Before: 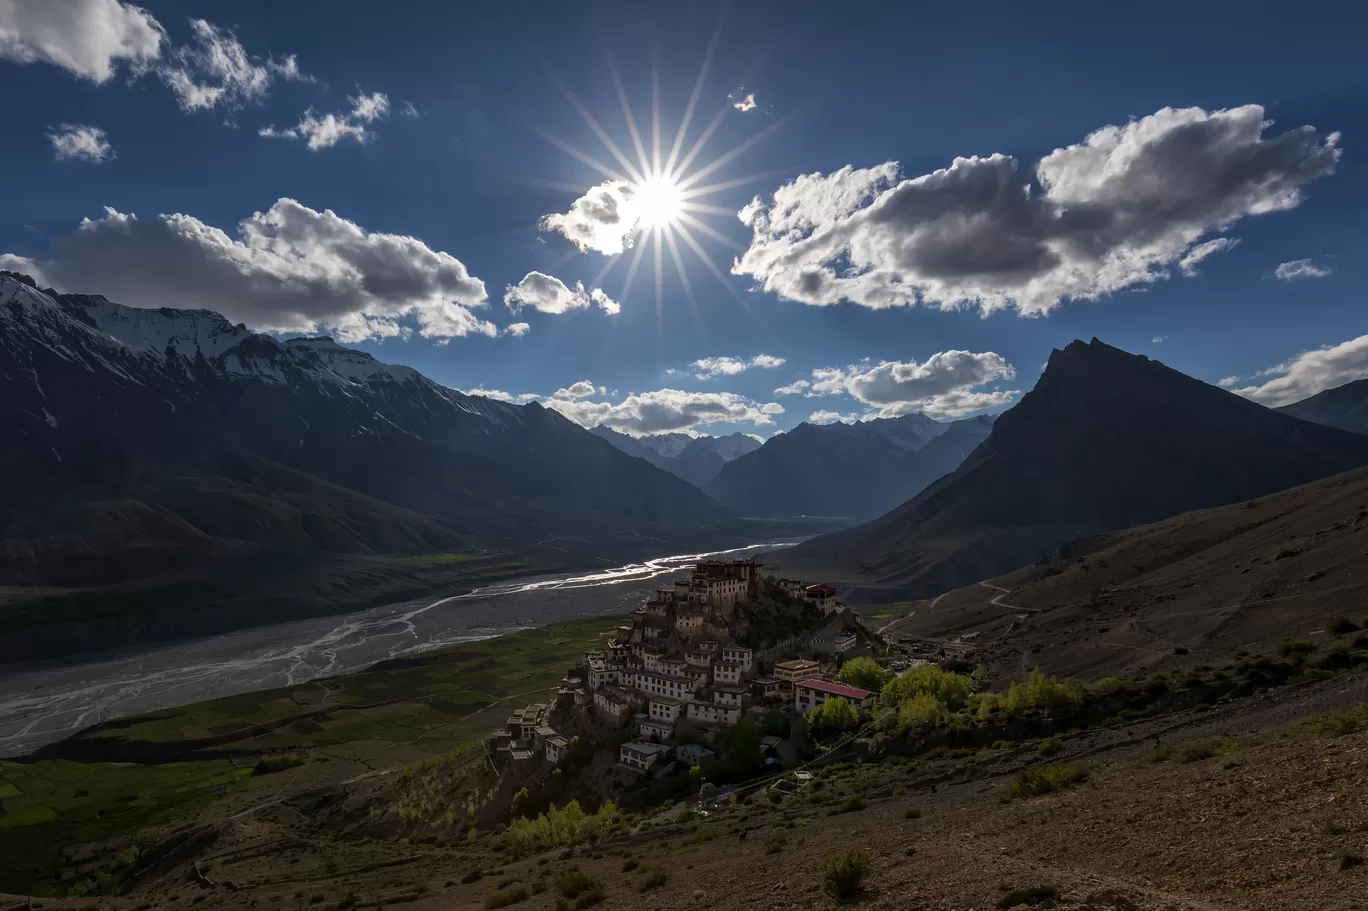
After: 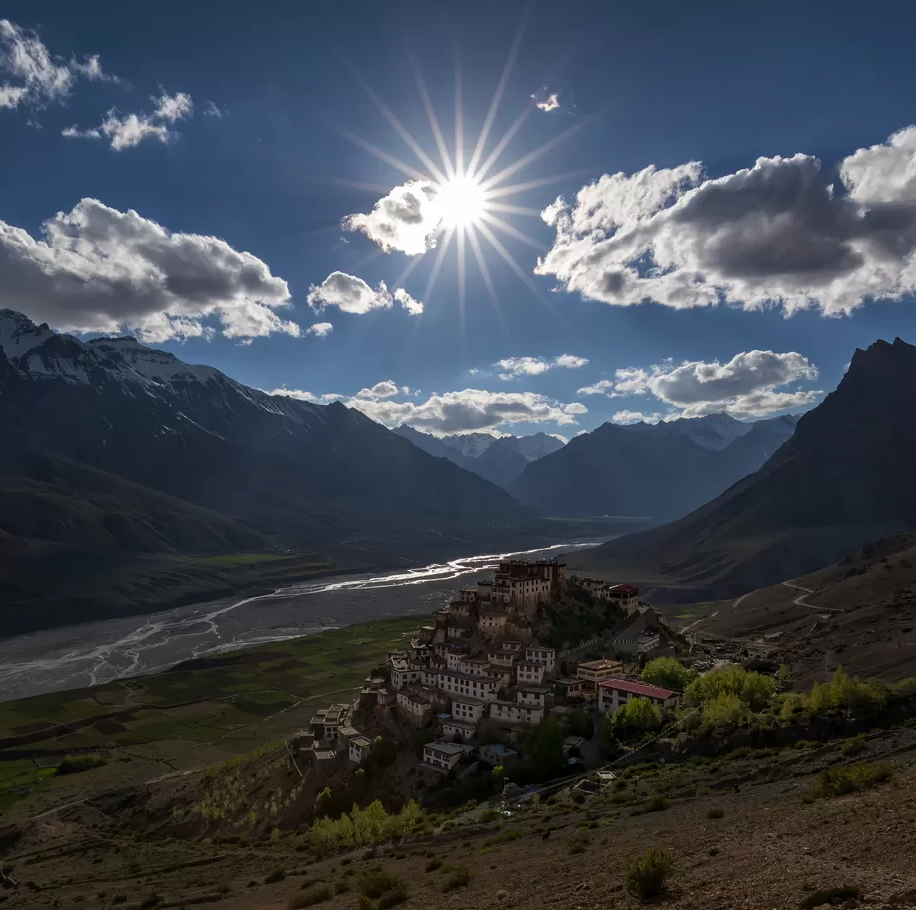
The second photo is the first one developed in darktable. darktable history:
crop and rotate: left 14.412%, right 18.61%
